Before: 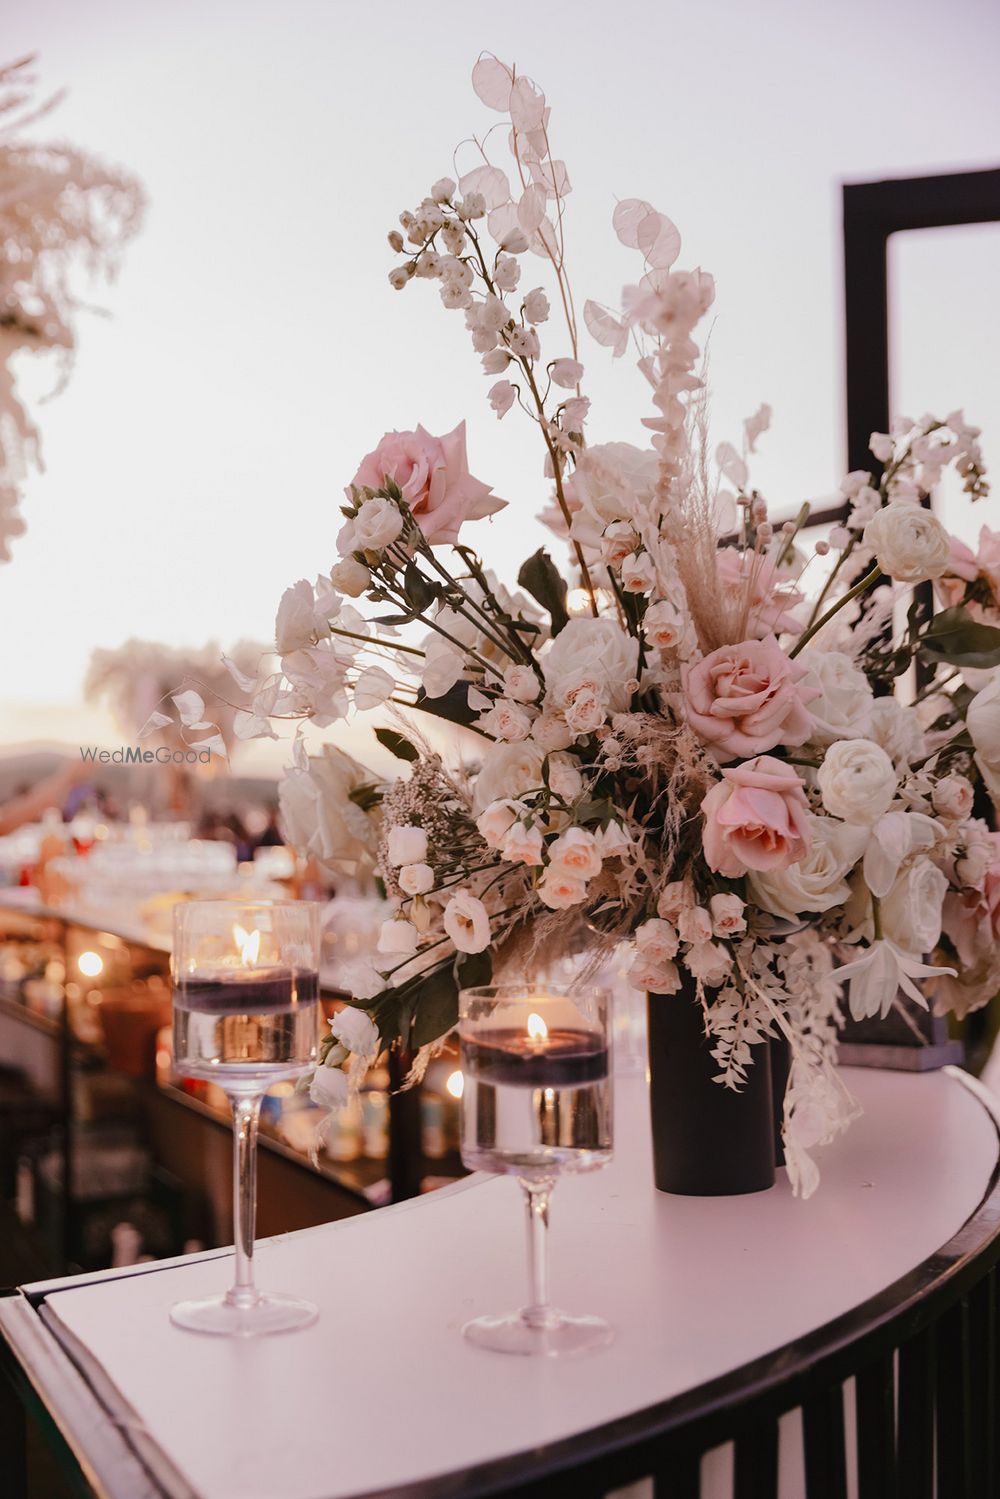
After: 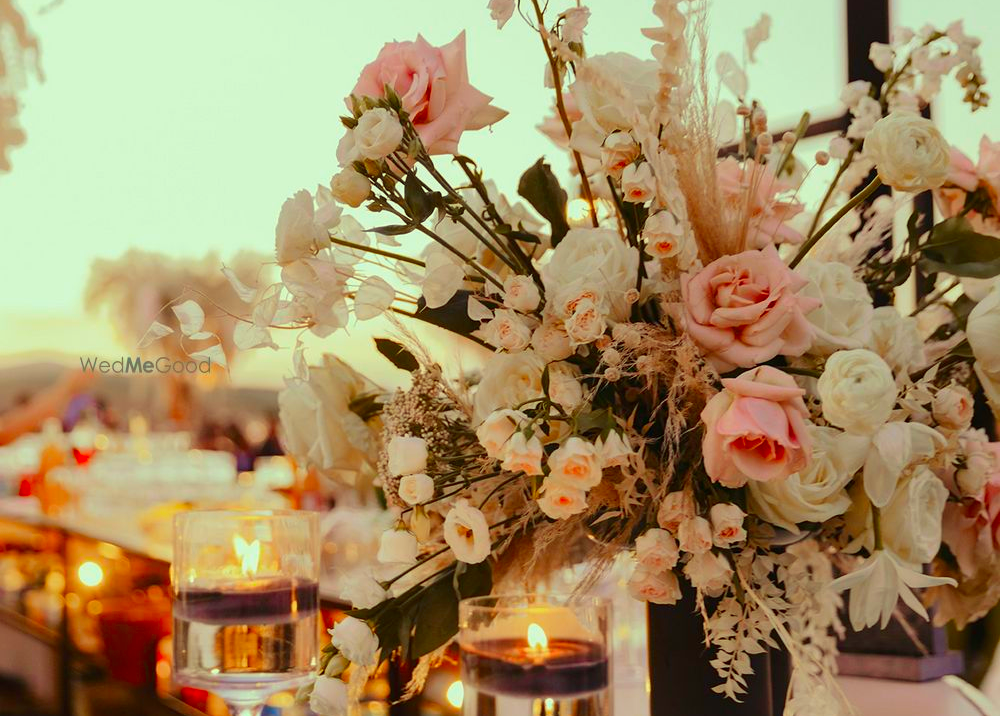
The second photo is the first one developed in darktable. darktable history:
crop and rotate: top 26.056%, bottom 26.141%
color correction: highlights a* -11.14, highlights b* 9.88, saturation 1.72
